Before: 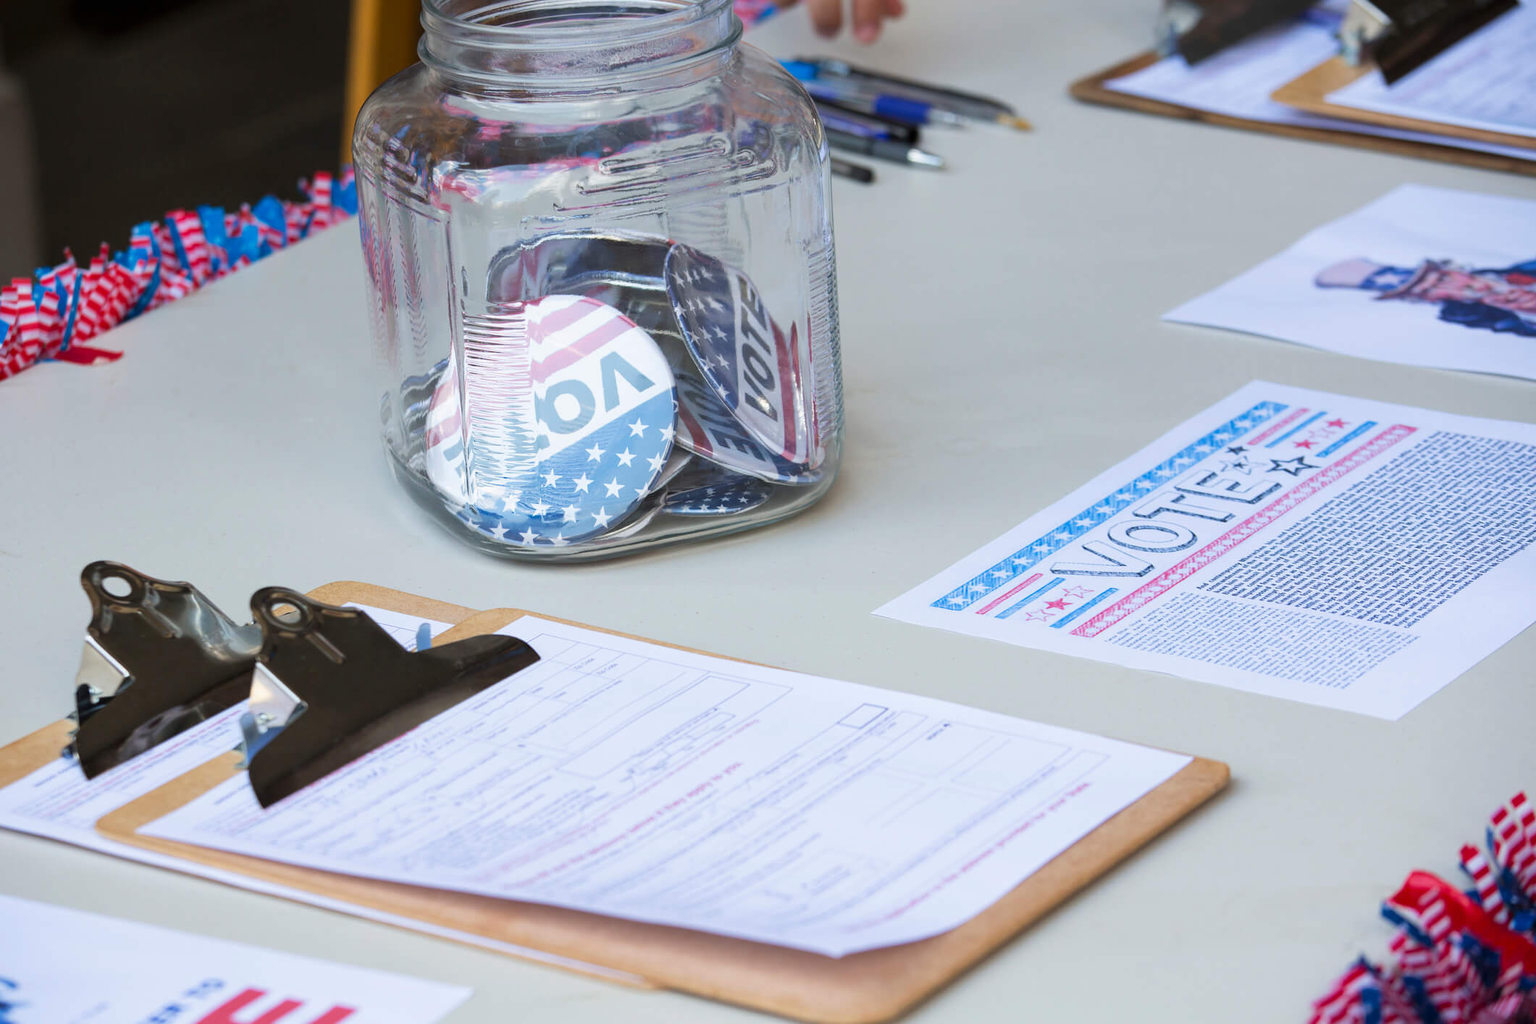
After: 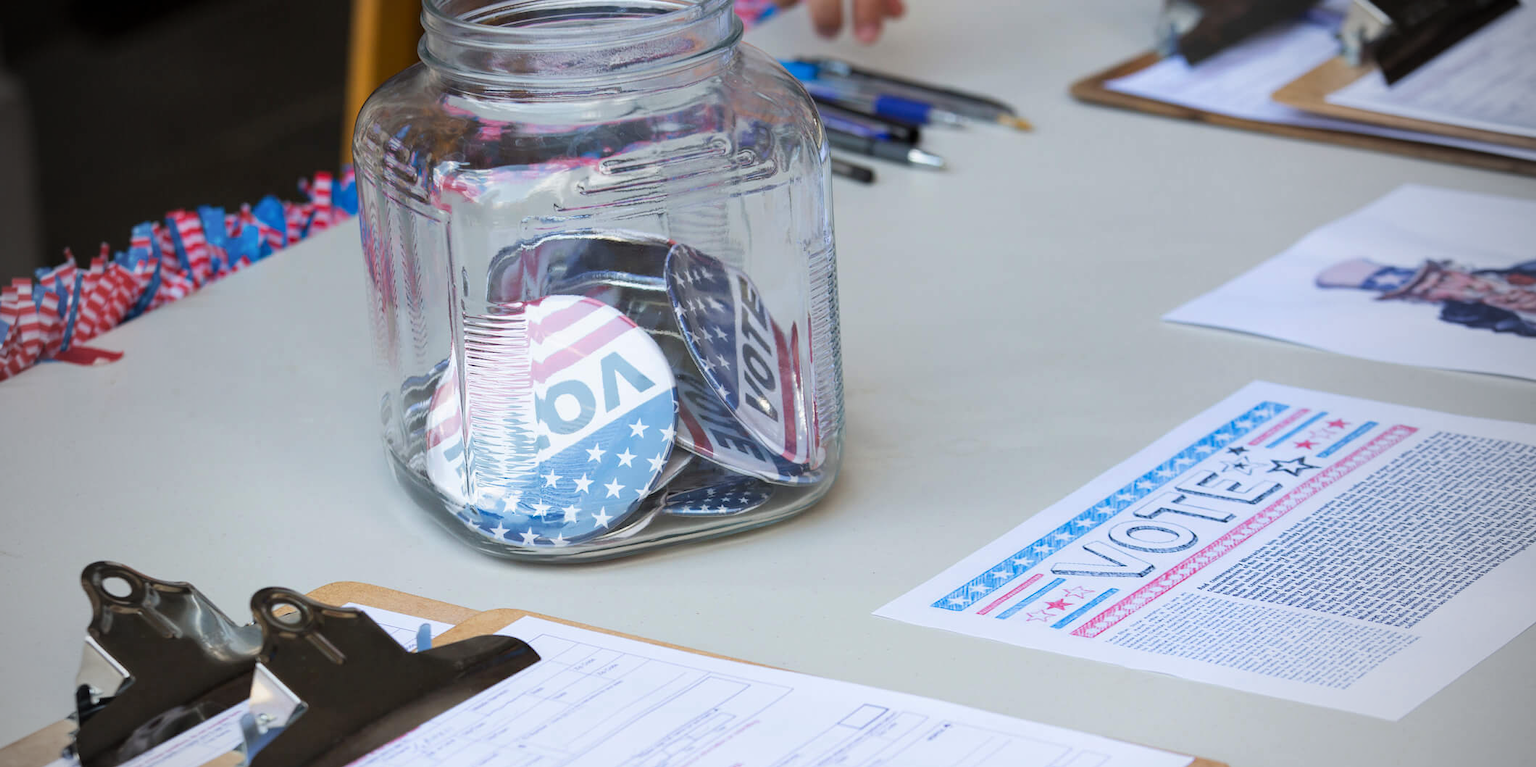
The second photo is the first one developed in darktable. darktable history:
exposure: compensate highlight preservation false
crop: bottom 24.967%
vignetting: fall-off start 67.15%, brightness -0.442, saturation -0.691, width/height ratio 1.011, unbound false
